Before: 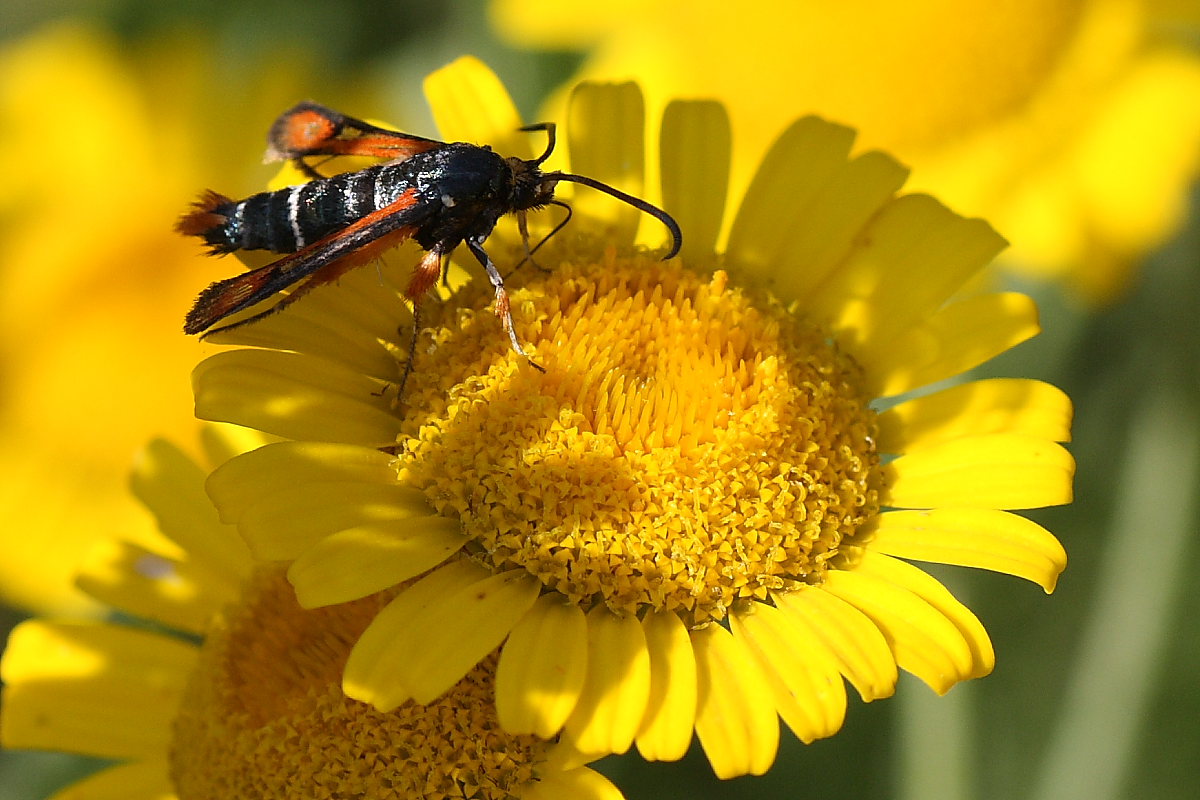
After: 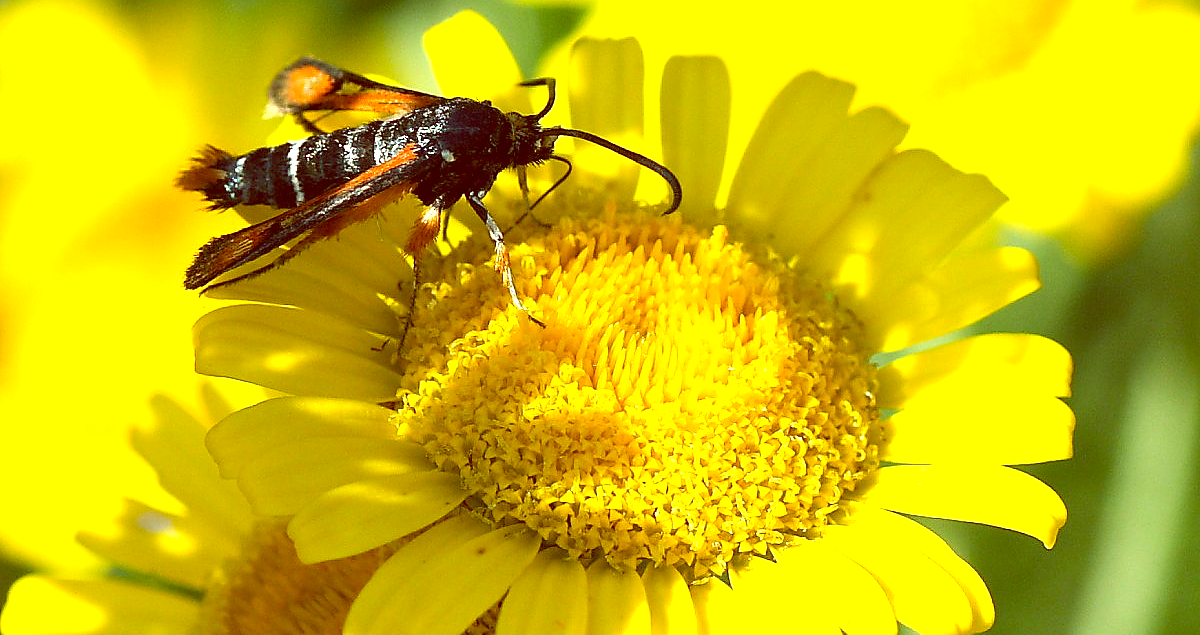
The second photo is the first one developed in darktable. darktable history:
exposure: black level correction 0, exposure 0.7 EV, compensate exposure bias true, compensate highlight preservation false
sharpen: radius 1
crop and rotate: top 5.667%, bottom 14.937%
color balance: lift [1, 1.015, 0.987, 0.985], gamma [1, 0.959, 1.042, 0.958], gain [0.927, 0.938, 1.072, 0.928], contrast 1.5%
